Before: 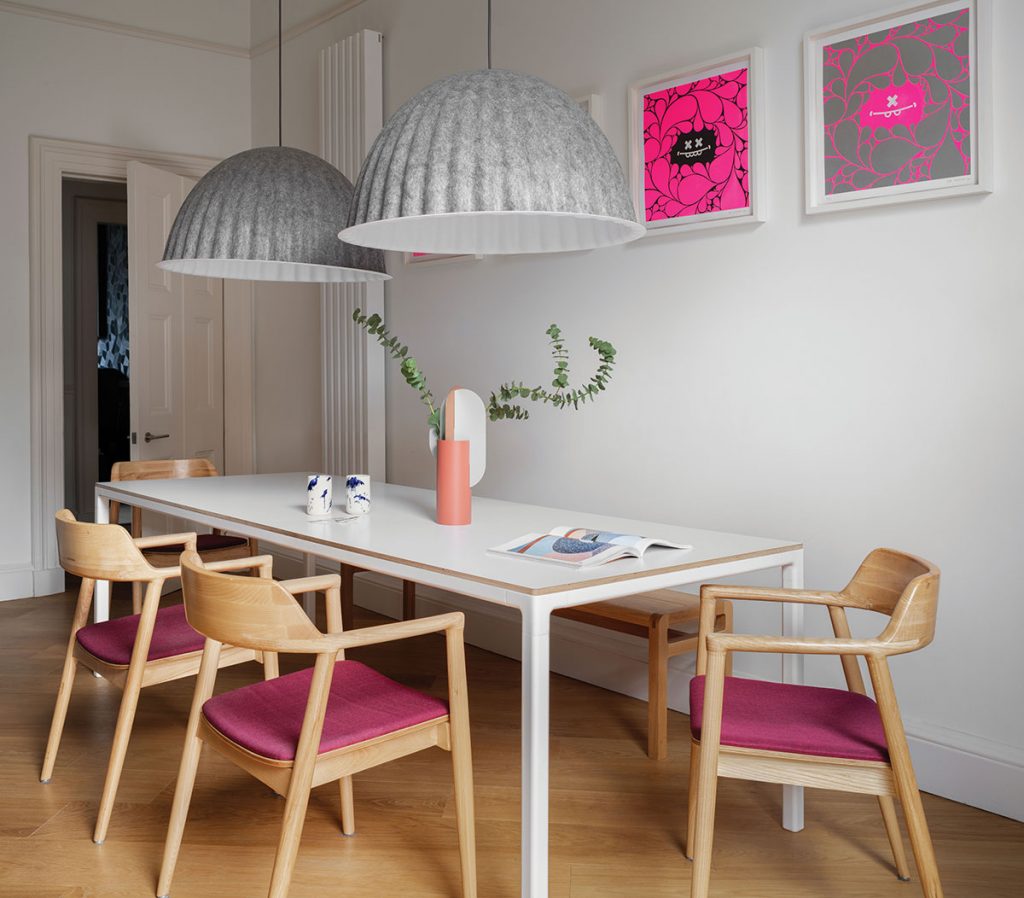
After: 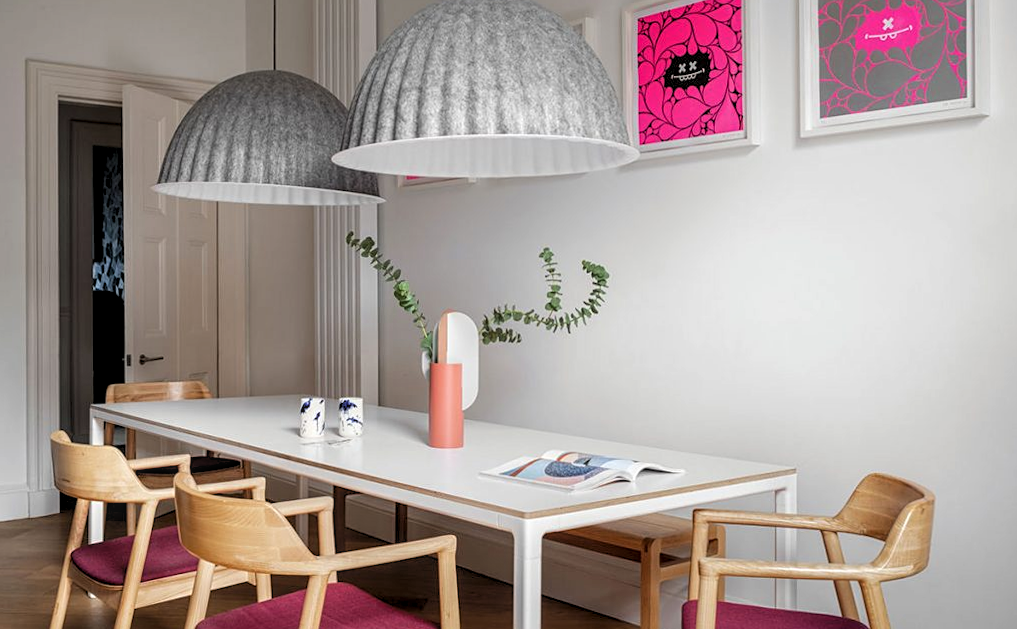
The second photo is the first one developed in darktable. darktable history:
rotate and perspective: rotation 0.192°, lens shift (horizontal) -0.015, crop left 0.005, crop right 0.996, crop top 0.006, crop bottom 0.99
crop and rotate: top 8.293%, bottom 20.996%
local contrast: on, module defaults
sharpen: amount 0.2
levels: levels [0.073, 0.497, 0.972]
